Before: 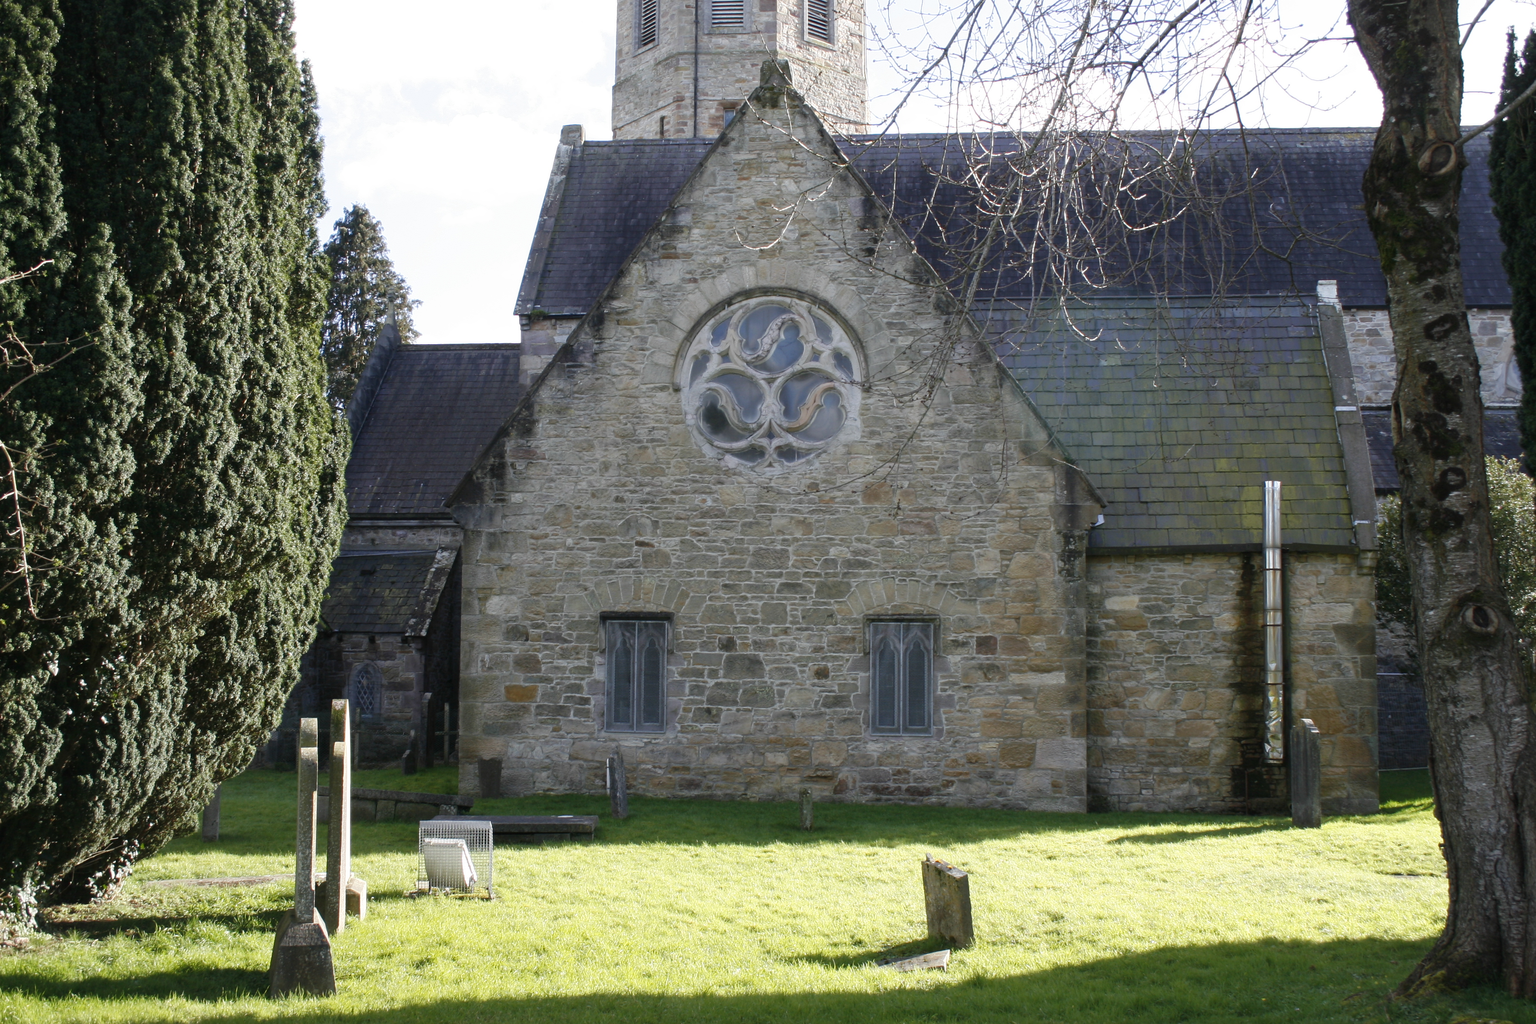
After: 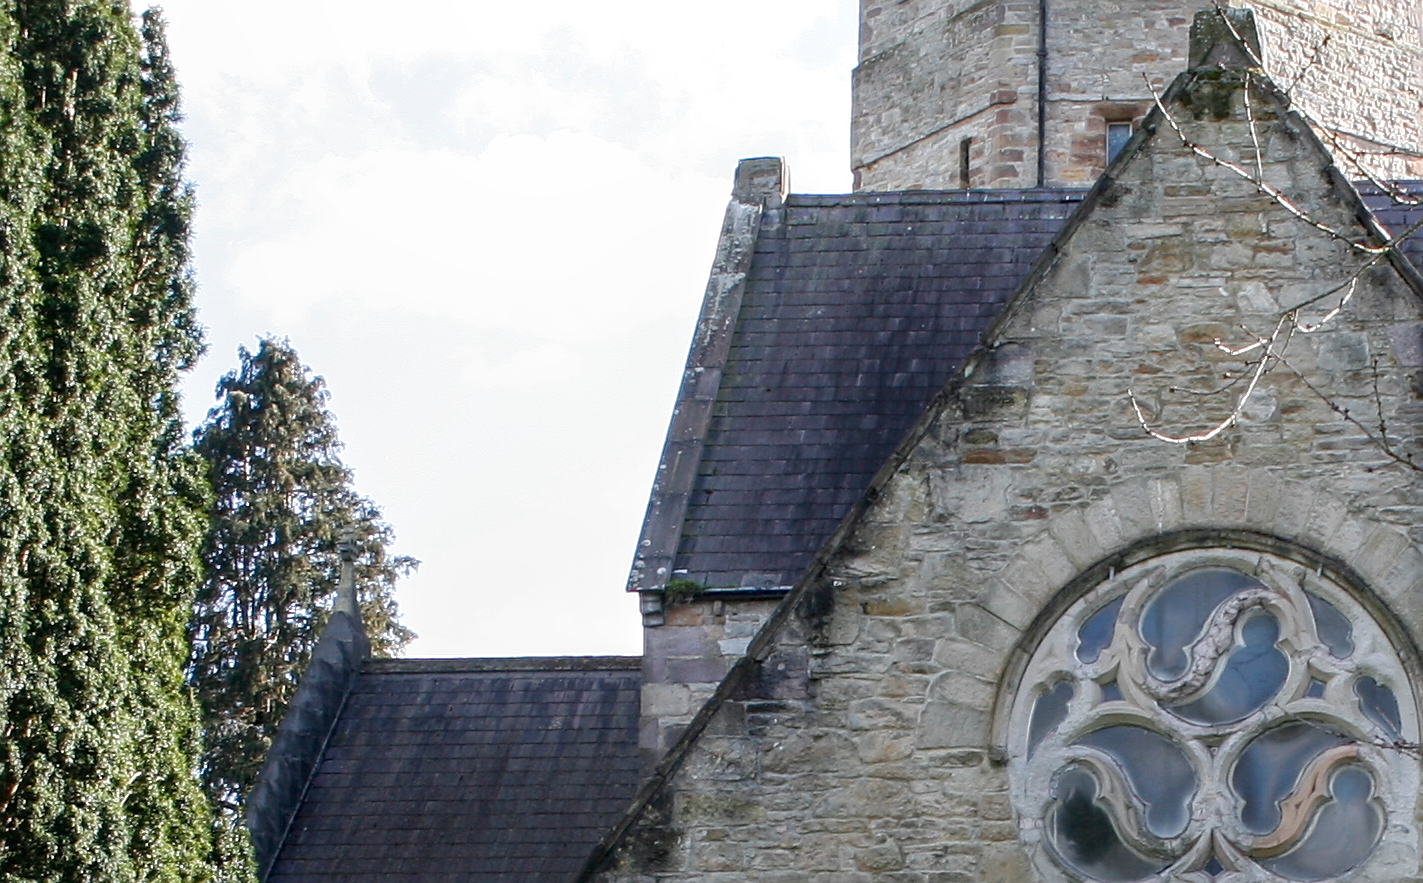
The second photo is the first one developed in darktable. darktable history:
sharpen: on, module defaults
color calibration: illuminant same as pipeline (D50), x 0.347, y 0.358, temperature 4974.22 K
crop: left 15.562%, top 5.444%, right 43.82%, bottom 56.732%
local contrast: on, module defaults
